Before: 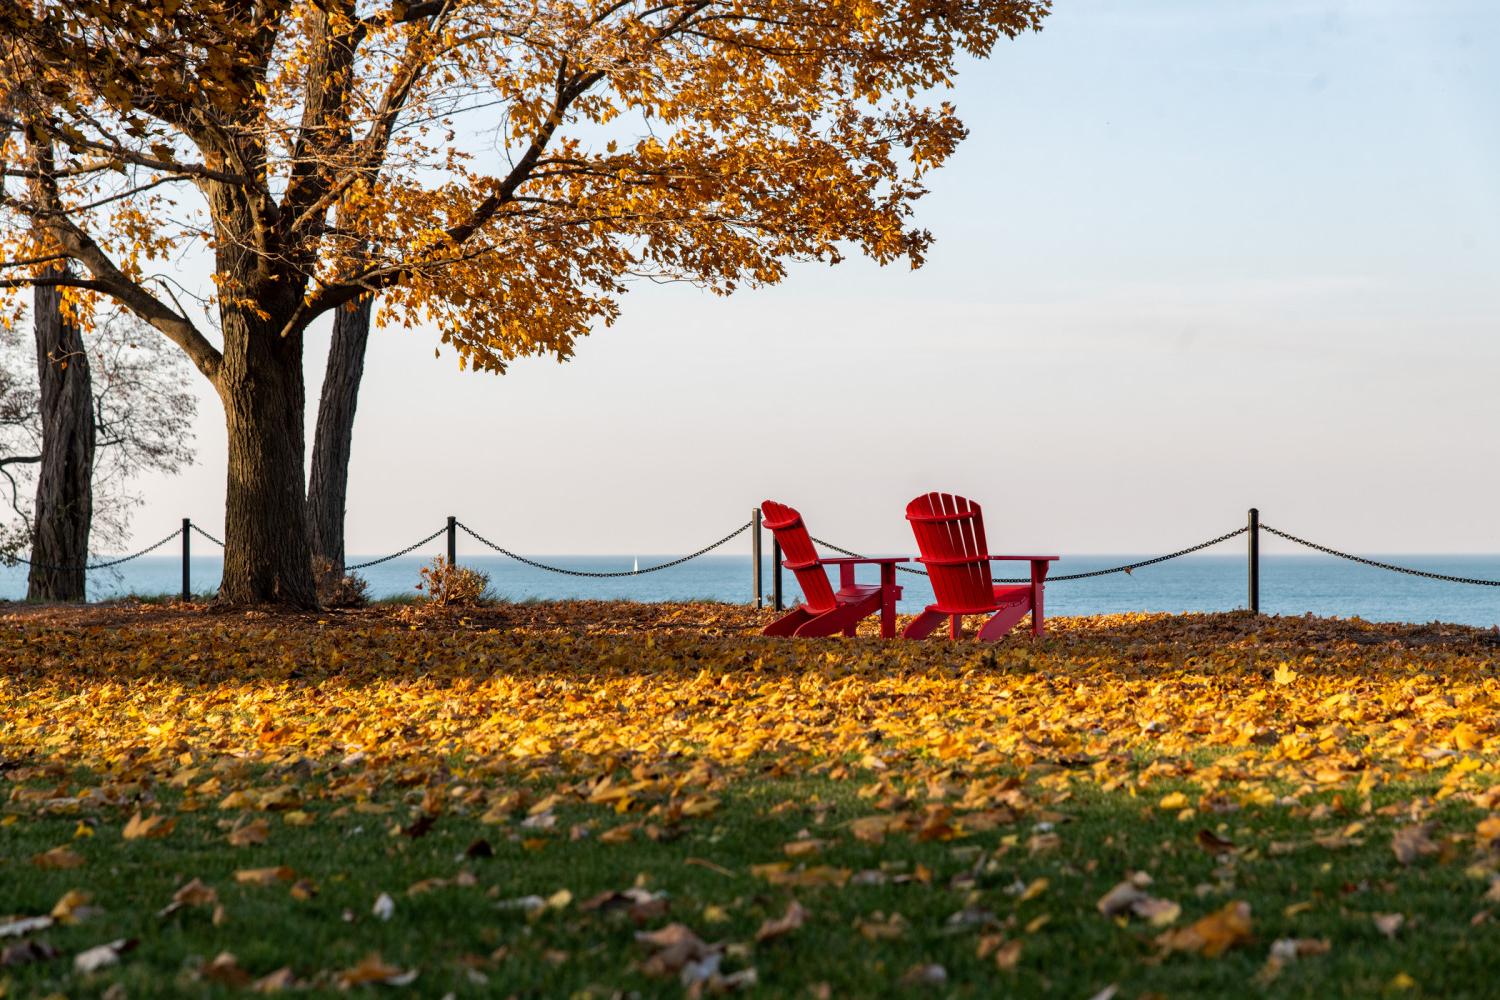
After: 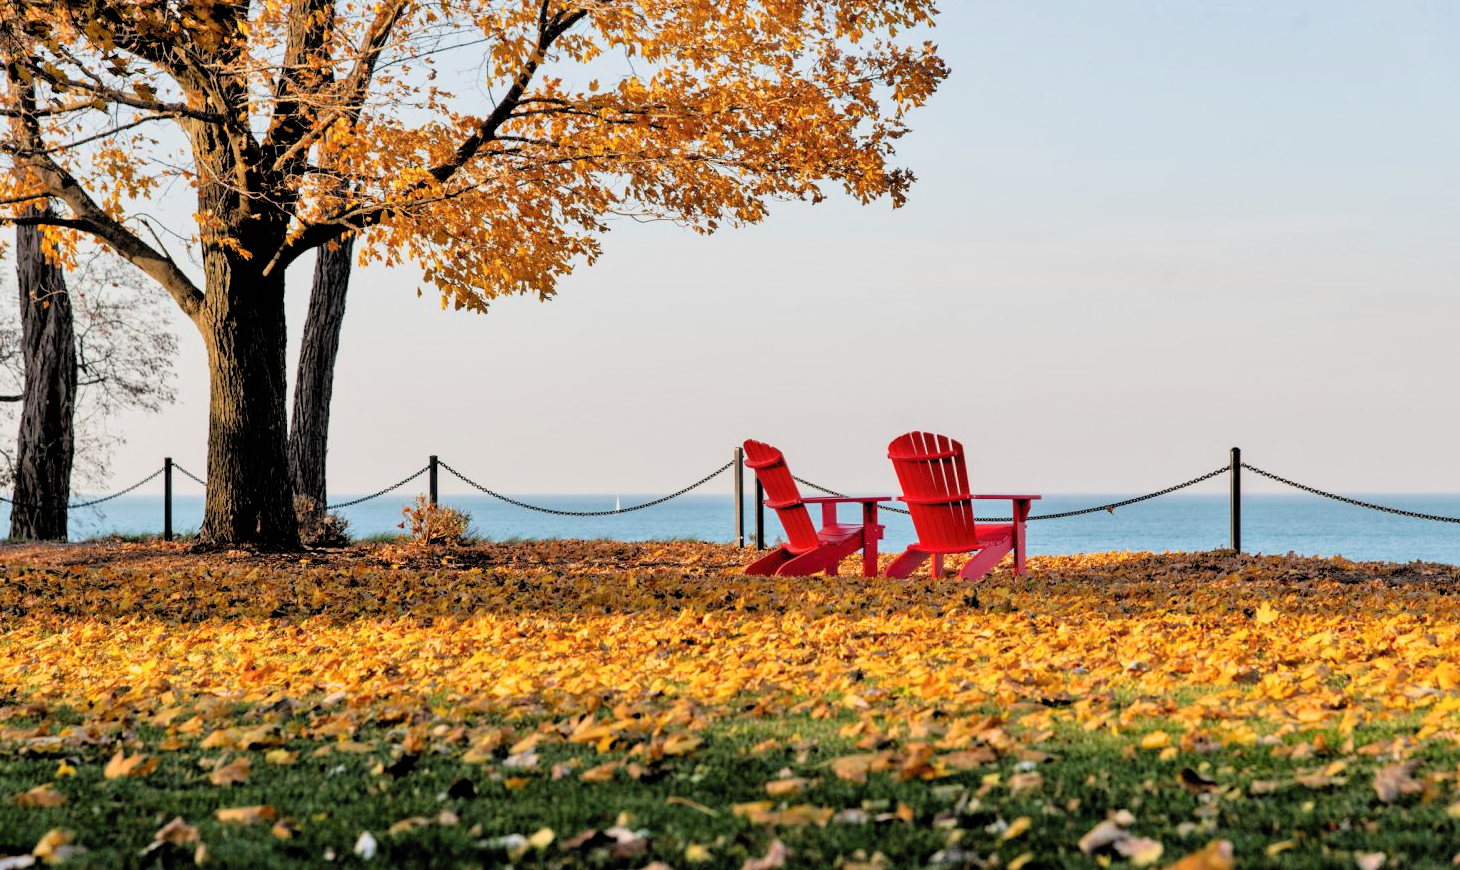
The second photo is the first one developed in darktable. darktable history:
shadows and highlights: shadows 12.11, white point adjustment 1.18, highlights -1.04, soften with gaussian
tone equalizer: -7 EV 0.155 EV, -6 EV 0.621 EV, -5 EV 1.18 EV, -4 EV 1.37 EV, -3 EV 1.14 EV, -2 EV 0.6 EV, -1 EV 0.16 EV, mask exposure compensation -0.508 EV
filmic rgb: black relative exposure -5.04 EV, white relative exposure 3.96 EV, hardness 2.9, contrast 1.298, highlights saturation mix -10.59%, color science v6 (2022)
crop: left 1.2%, top 6.165%, right 1.457%, bottom 6.78%
